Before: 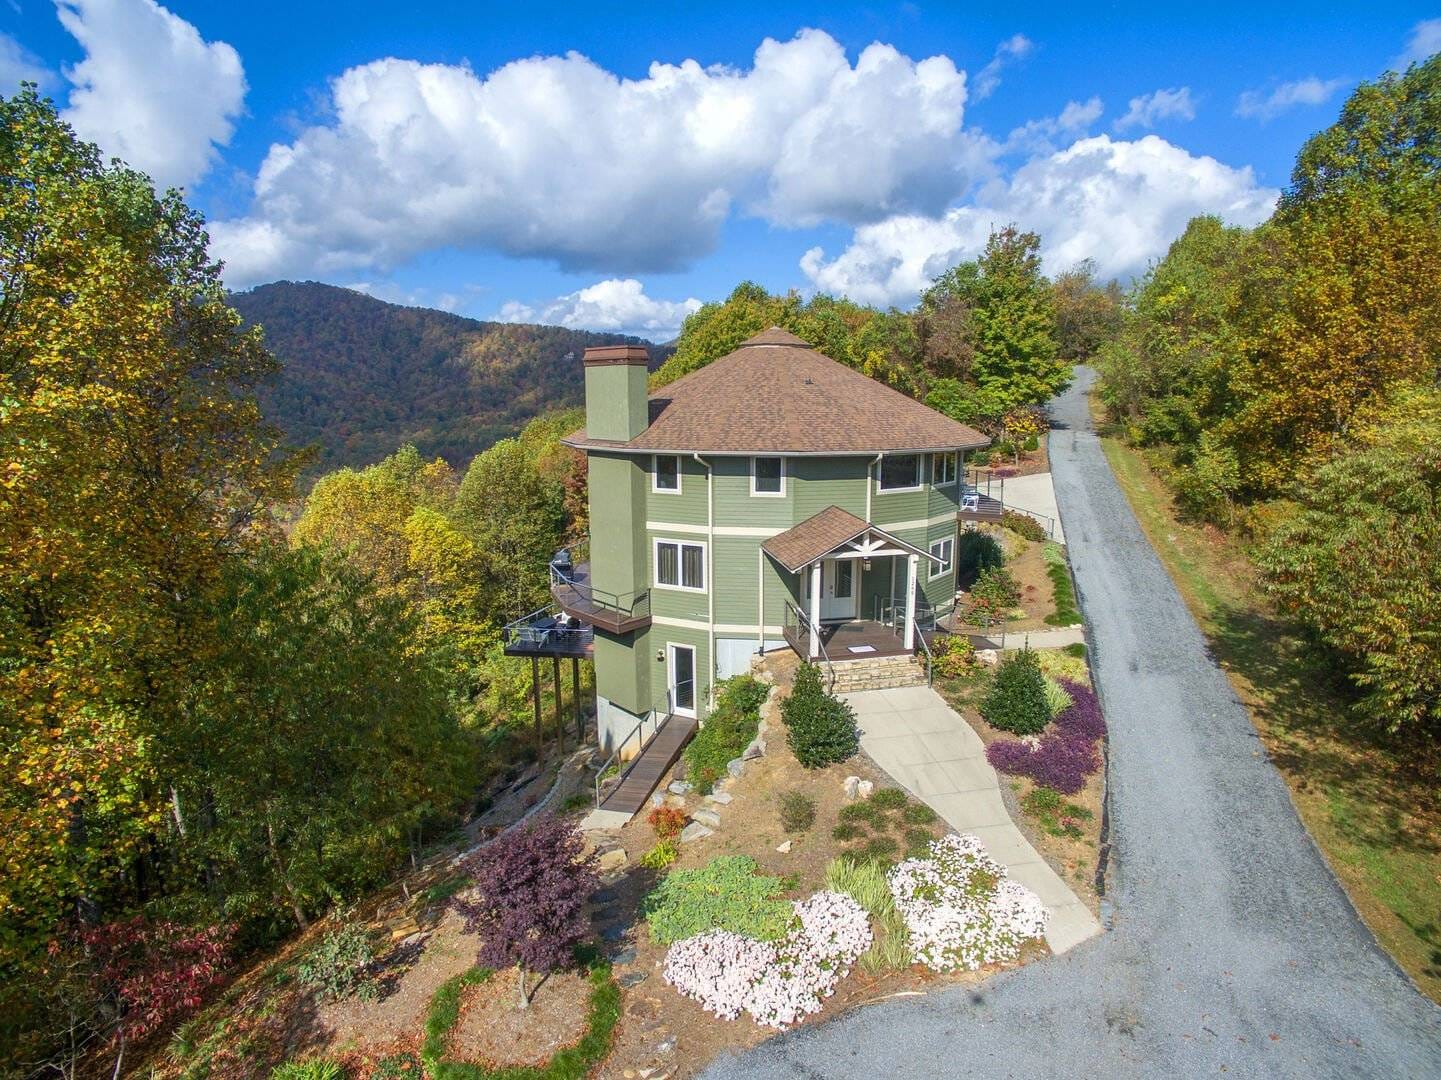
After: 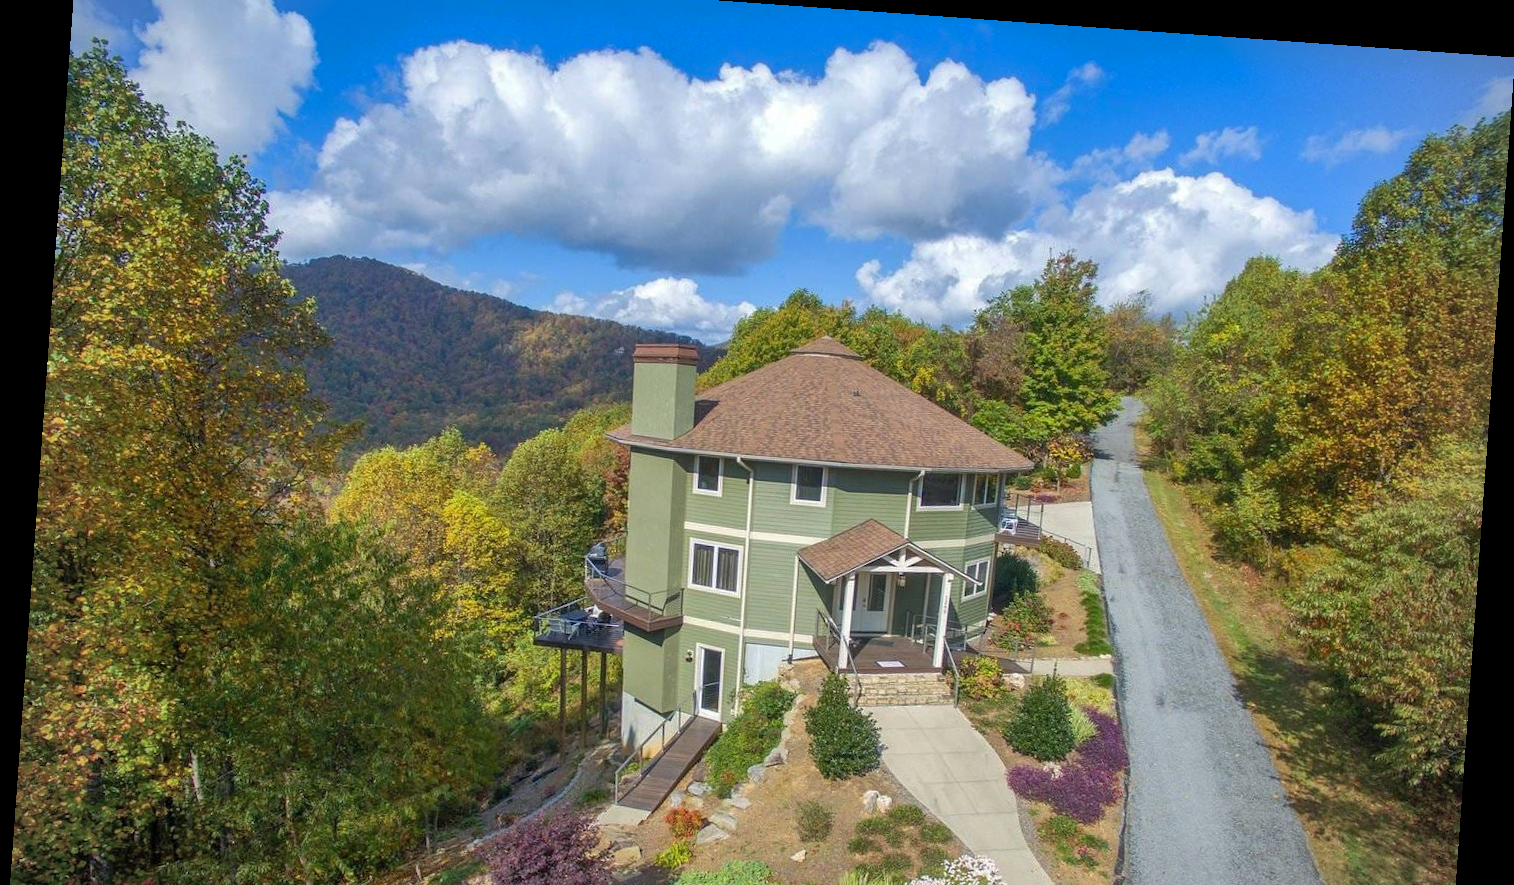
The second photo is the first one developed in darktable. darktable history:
vignetting: brightness -0.167
shadows and highlights: on, module defaults
crop: top 3.857%, bottom 21.132%
rotate and perspective: rotation 4.1°, automatic cropping off
